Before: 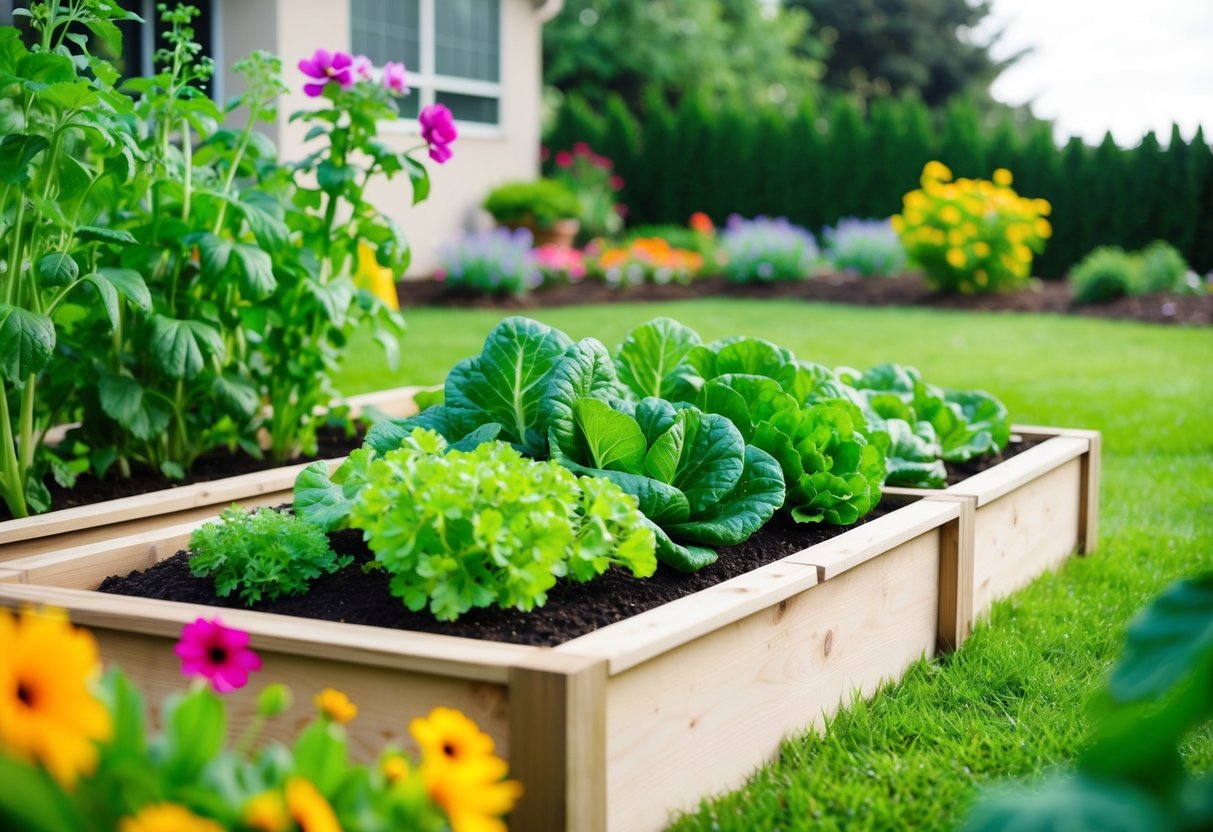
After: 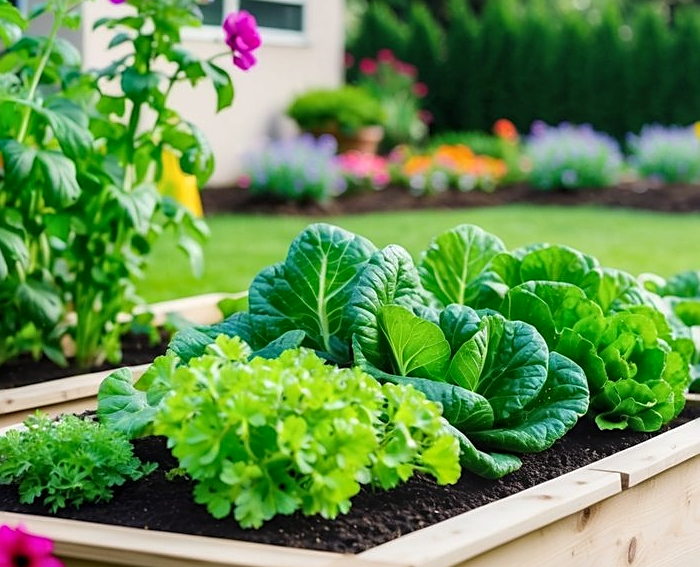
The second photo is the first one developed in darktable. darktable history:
crop: left 16.202%, top 11.208%, right 26.045%, bottom 20.557%
sharpen: on, module defaults
local contrast: on, module defaults
